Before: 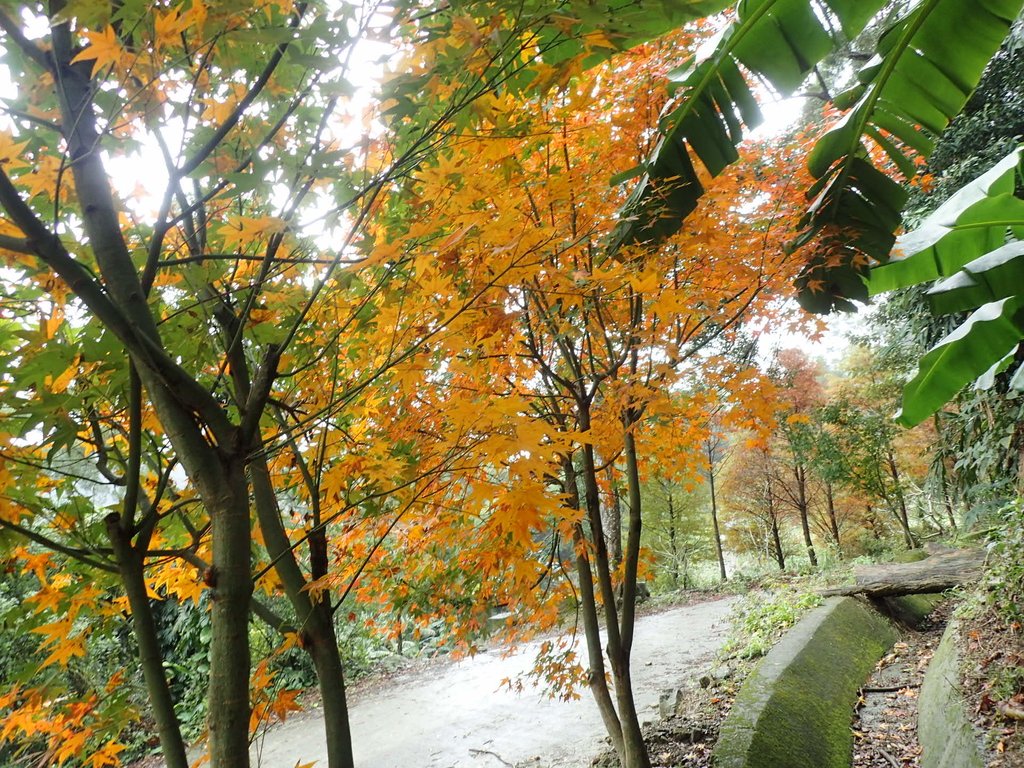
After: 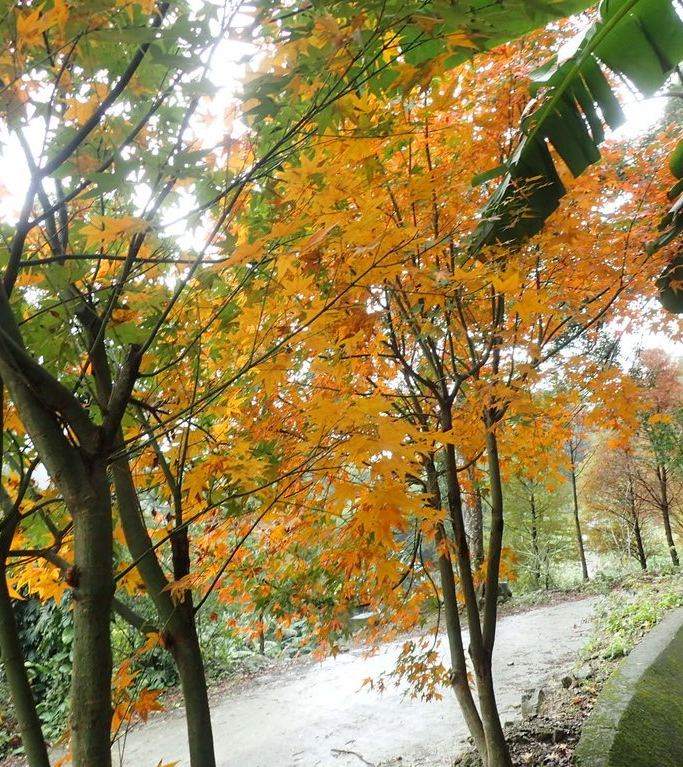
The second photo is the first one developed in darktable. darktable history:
crop and rotate: left 13.509%, right 19.735%
